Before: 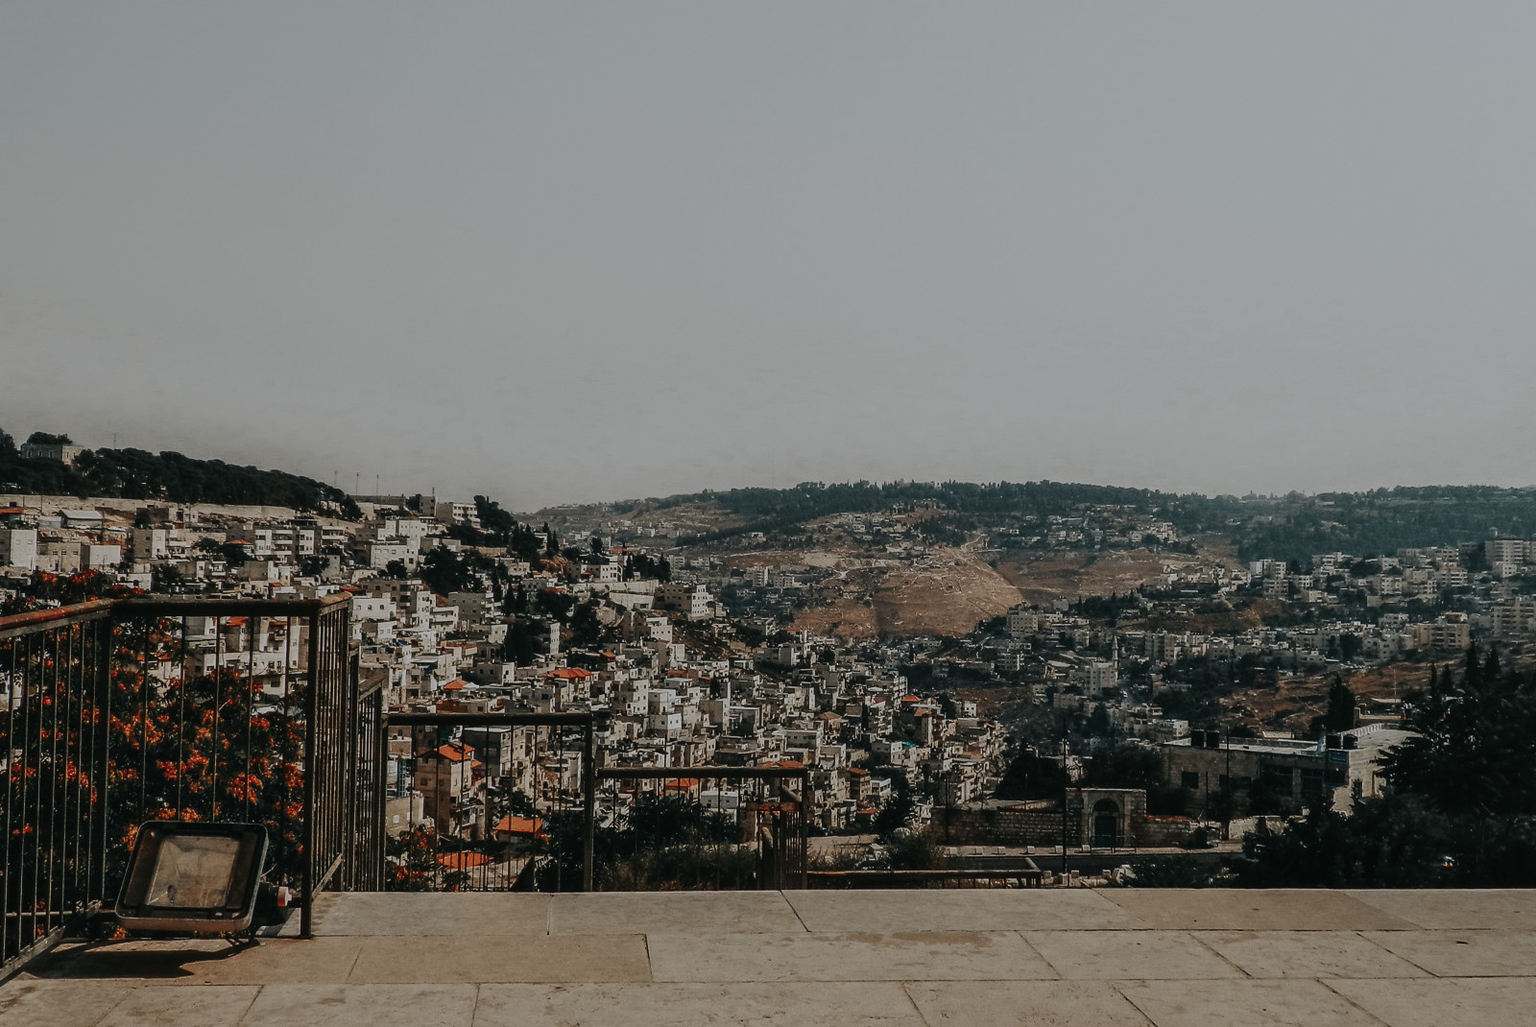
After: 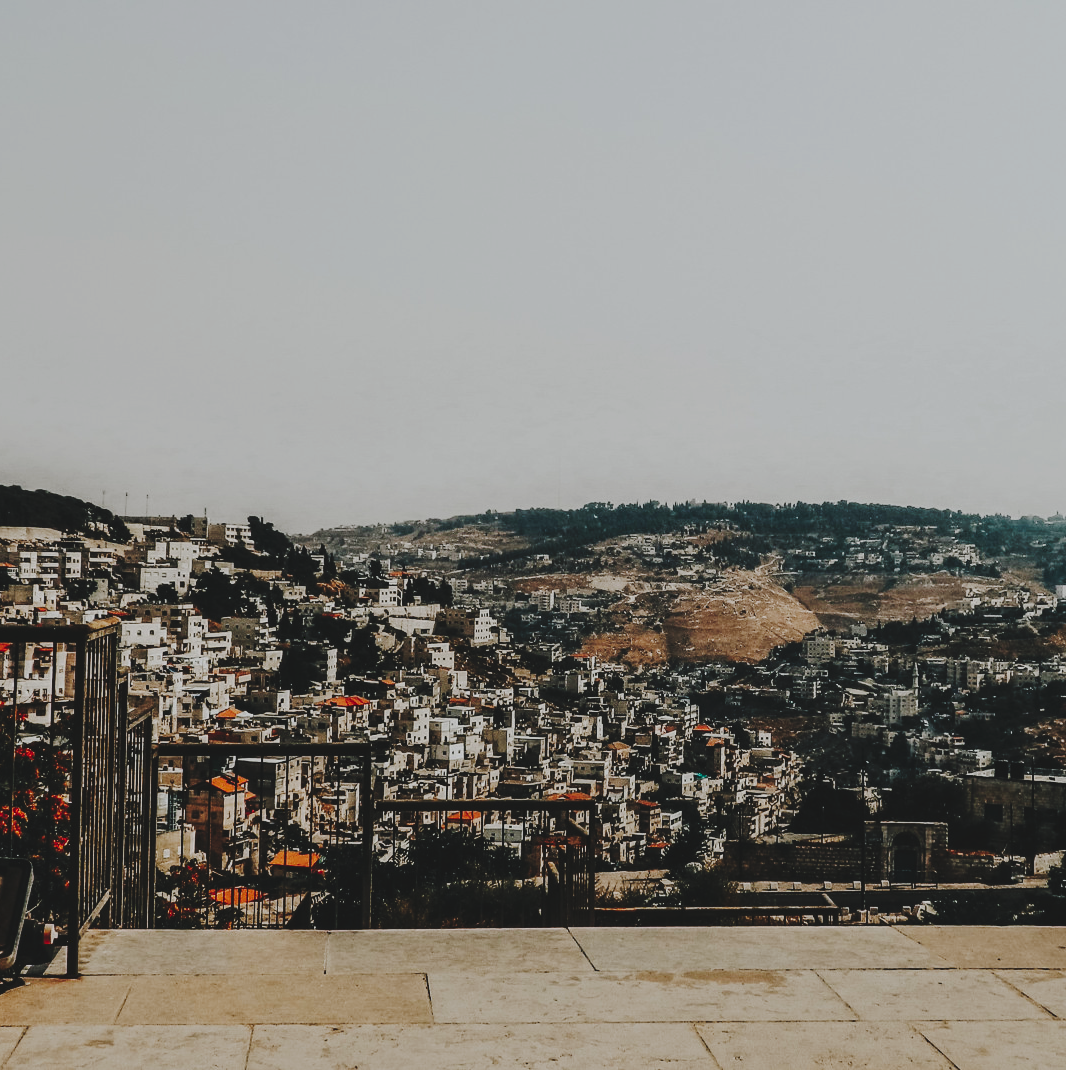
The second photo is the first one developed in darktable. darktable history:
crop: left 15.419%, right 17.914%
tone curve: curves: ch0 [(0, 0) (0.003, 0.079) (0.011, 0.083) (0.025, 0.088) (0.044, 0.095) (0.069, 0.106) (0.1, 0.115) (0.136, 0.127) (0.177, 0.152) (0.224, 0.198) (0.277, 0.263) (0.335, 0.371) (0.399, 0.483) (0.468, 0.582) (0.543, 0.664) (0.623, 0.726) (0.709, 0.793) (0.801, 0.842) (0.898, 0.896) (1, 1)], preserve colors none
